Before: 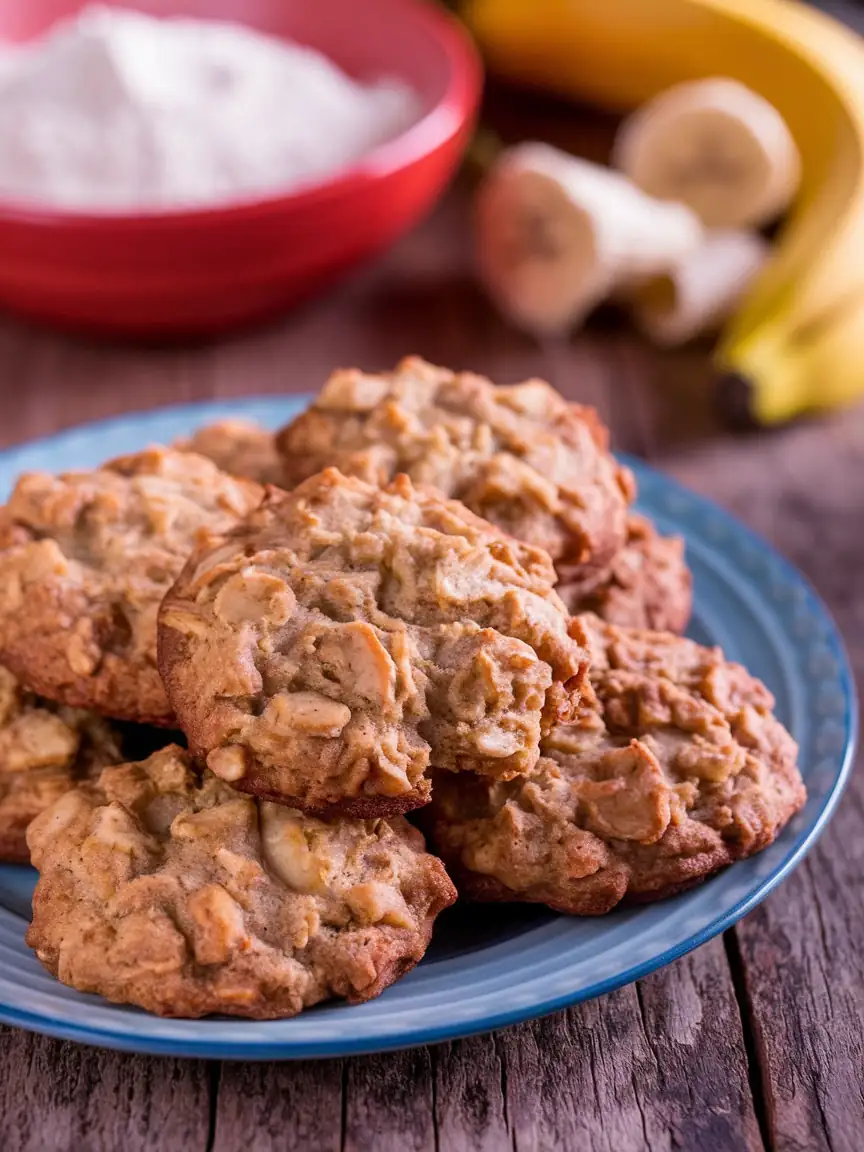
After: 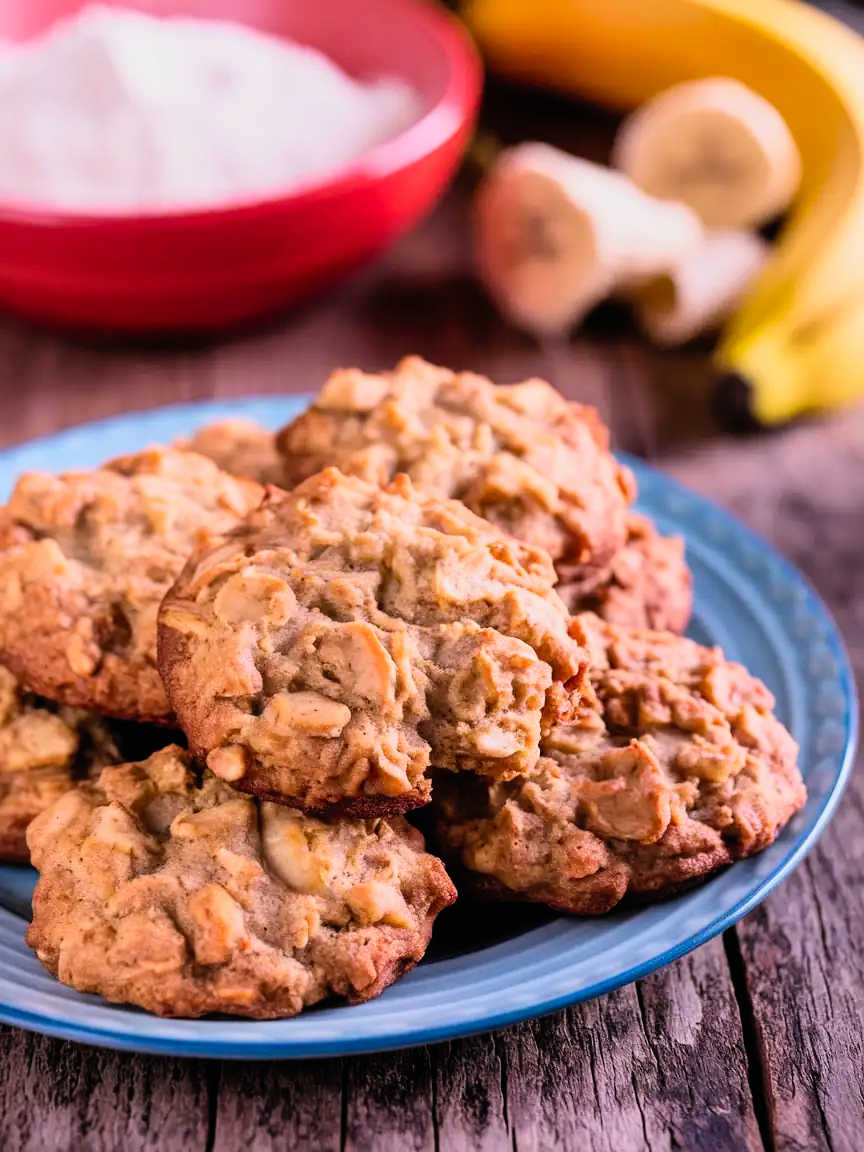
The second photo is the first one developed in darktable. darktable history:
contrast brightness saturation: contrast 0.2, brightness 0.16, saturation 0.22
filmic rgb: black relative exposure -7.75 EV, white relative exposure 4.4 EV, threshold 3 EV, hardness 3.76, latitude 50%, contrast 1.1, color science v5 (2021), contrast in shadows safe, contrast in highlights safe, enable highlight reconstruction true
